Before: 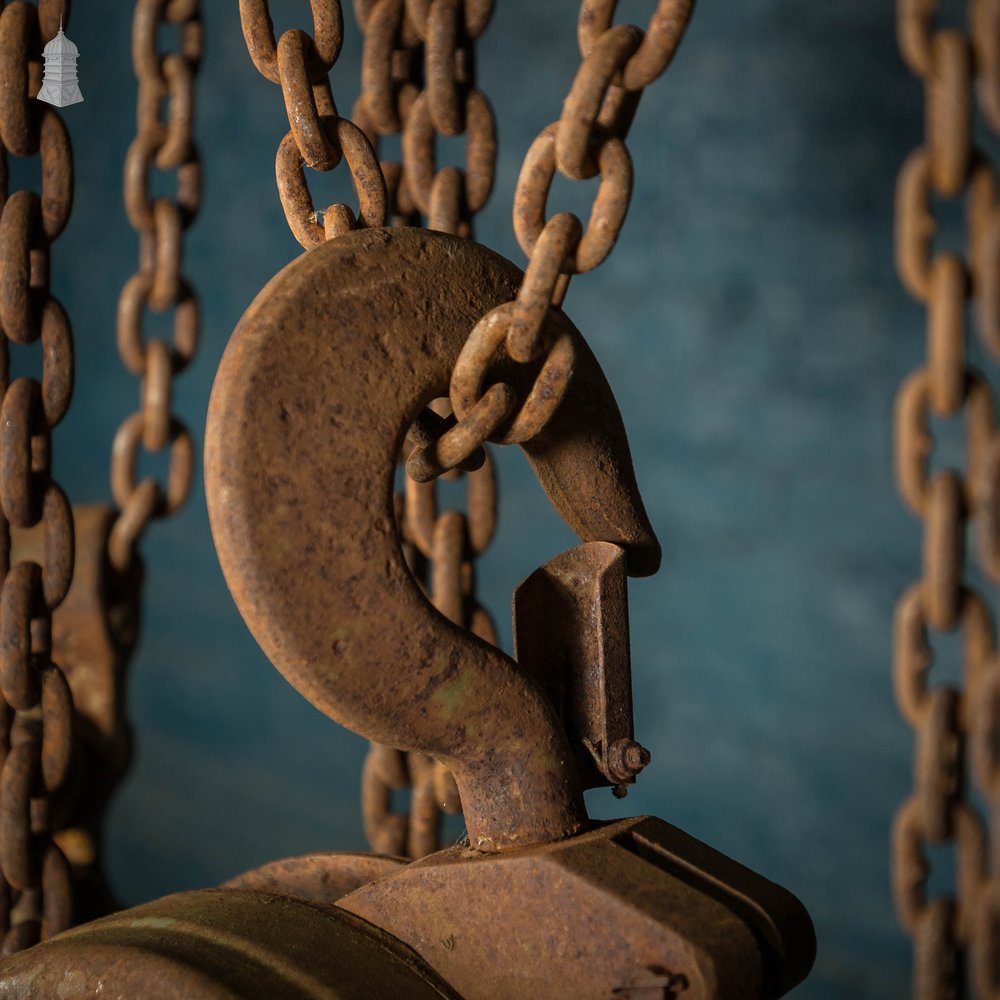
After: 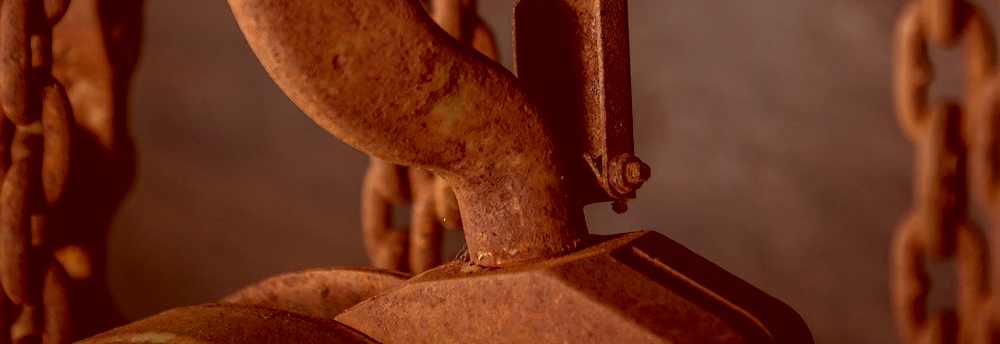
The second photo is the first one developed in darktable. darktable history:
crop and rotate: top 58.556%, bottom 7.018%
color correction: highlights a* 9.39, highlights b* 9.04, shadows a* 39.92, shadows b* 39.66, saturation 0.775
